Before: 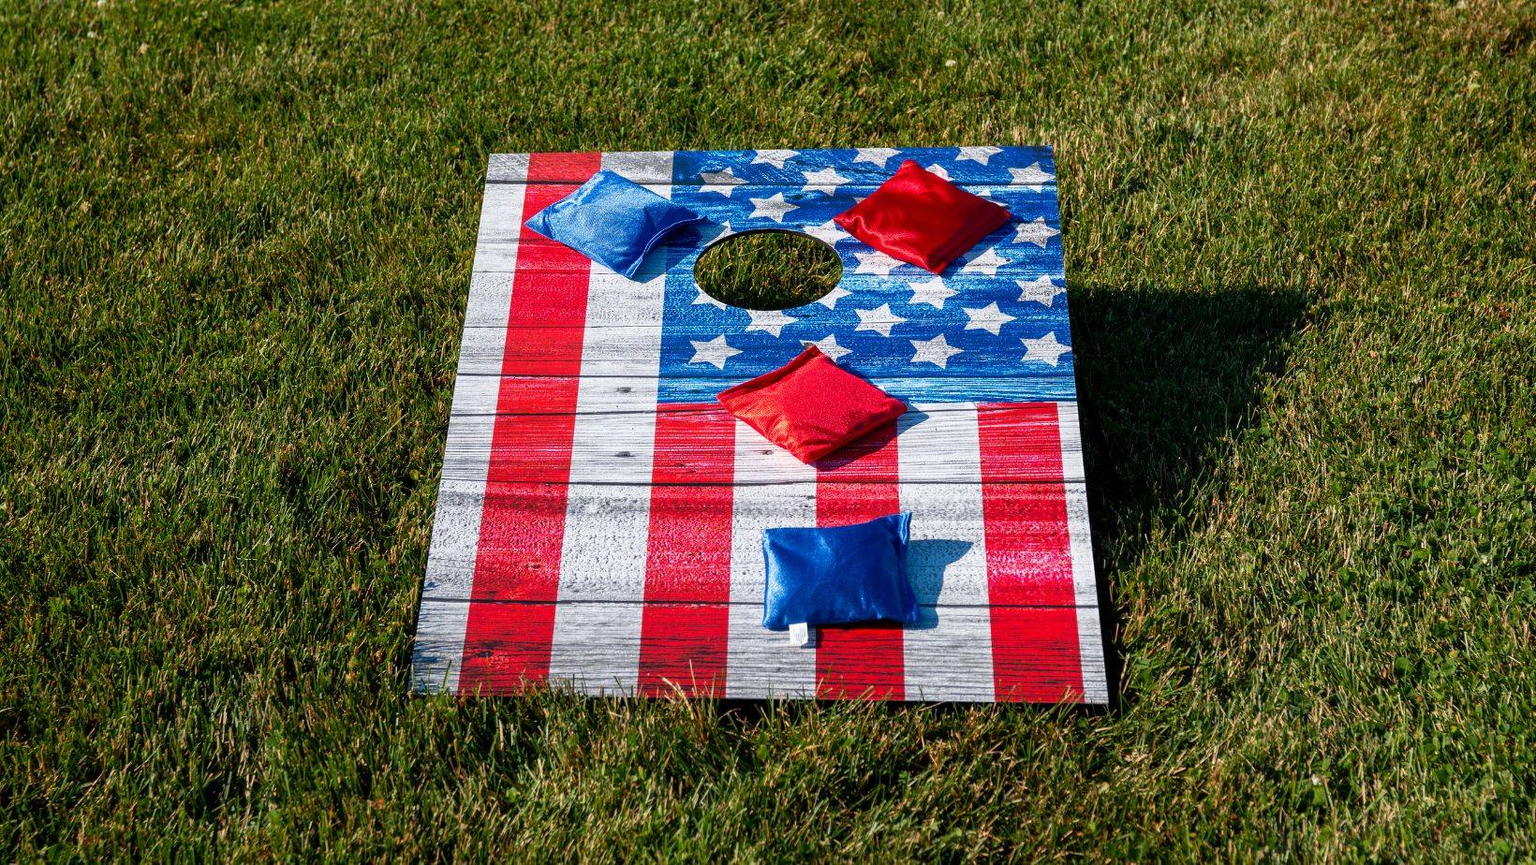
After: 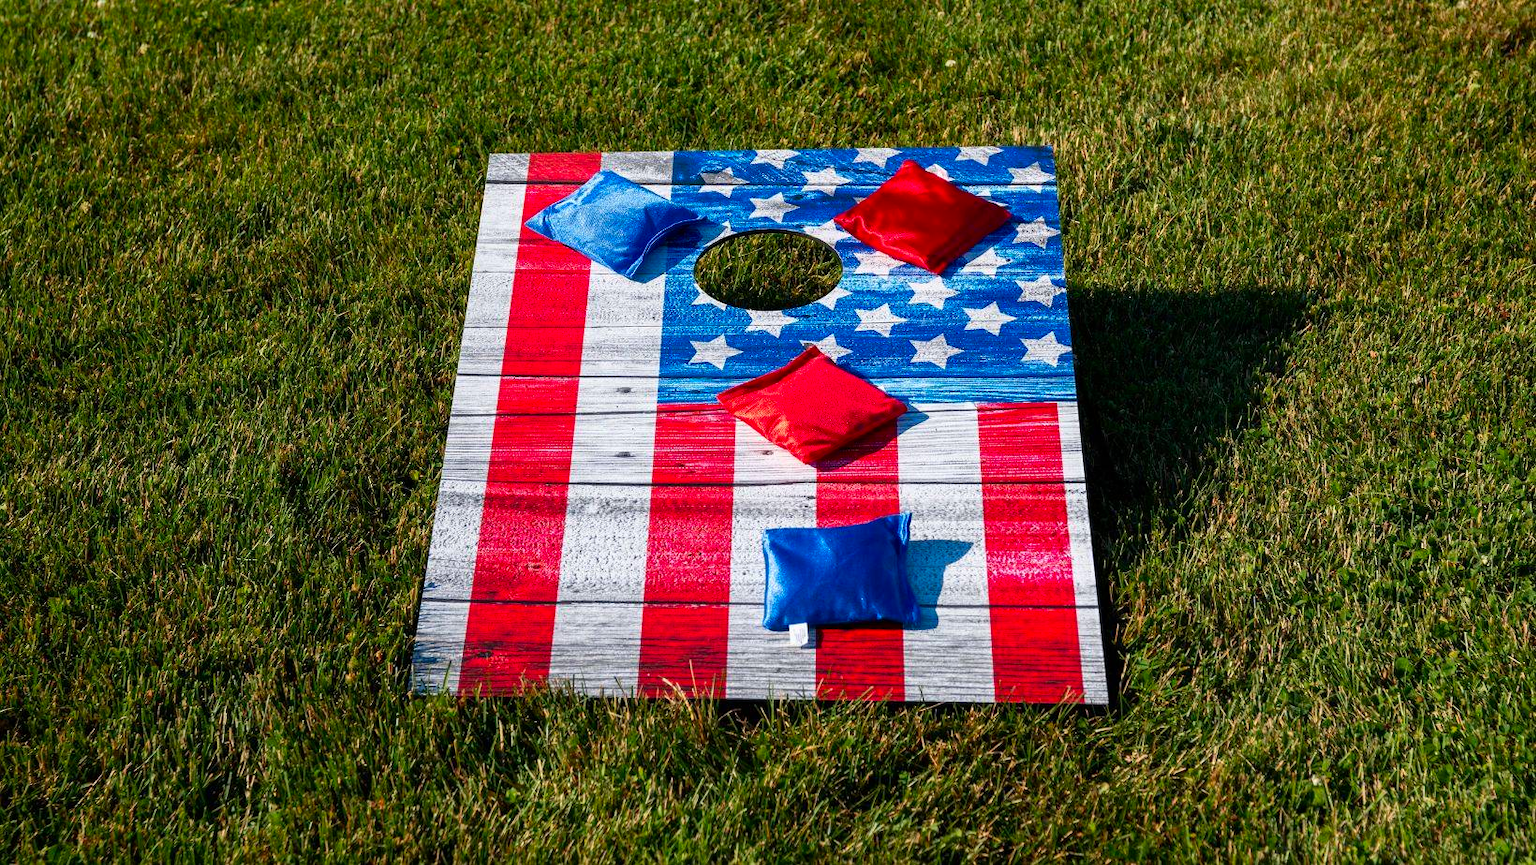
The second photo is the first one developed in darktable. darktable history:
contrast brightness saturation: contrast 0.082, saturation 0.196
